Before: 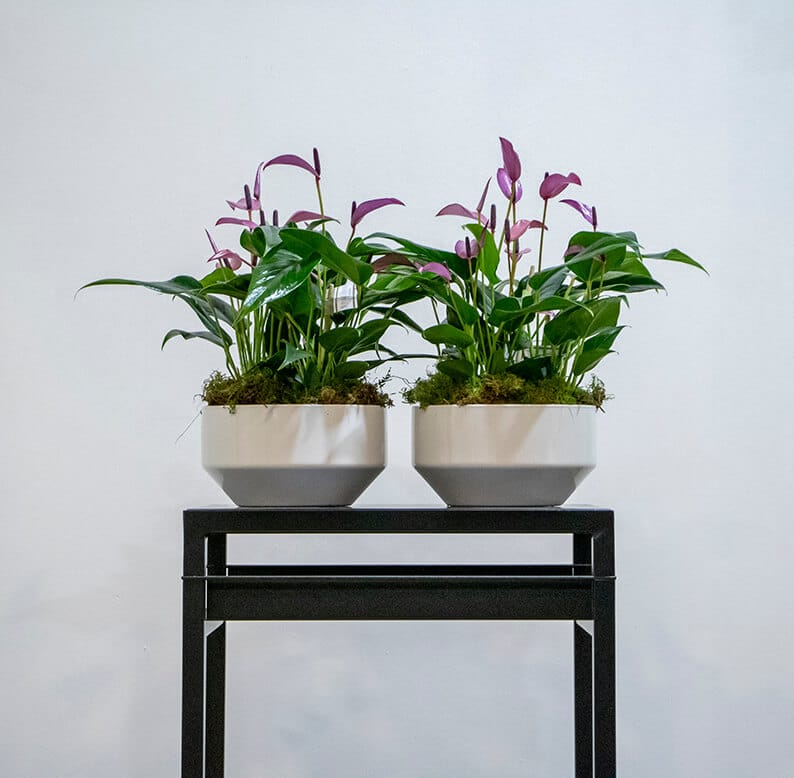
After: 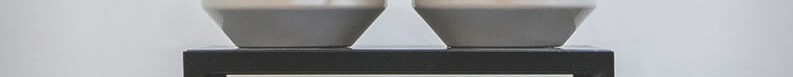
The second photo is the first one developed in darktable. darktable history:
vignetting: fall-off radius 60.92%
exposure: black level correction -0.025, exposure -0.117 EV, compensate highlight preservation false
color zones: curves: ch2 [(0, 0.5) (0.143, 0.5) (0.286, 0.416) (0.429, 0.5) (0.571, 0.5) (0.714, 0.5) (0.857, 0.5) (1, 0.5)]
crop and rotate: top 59.084%, bottom 30.916%
